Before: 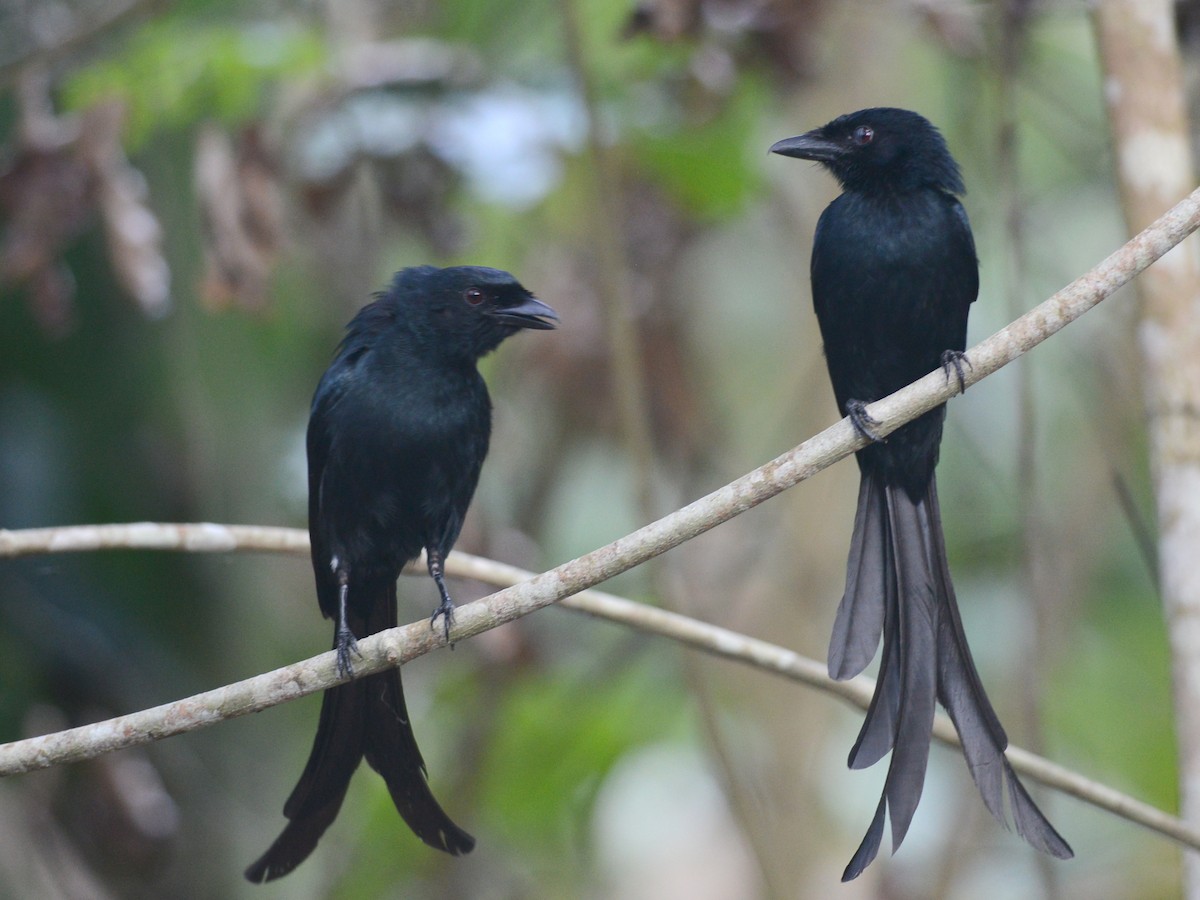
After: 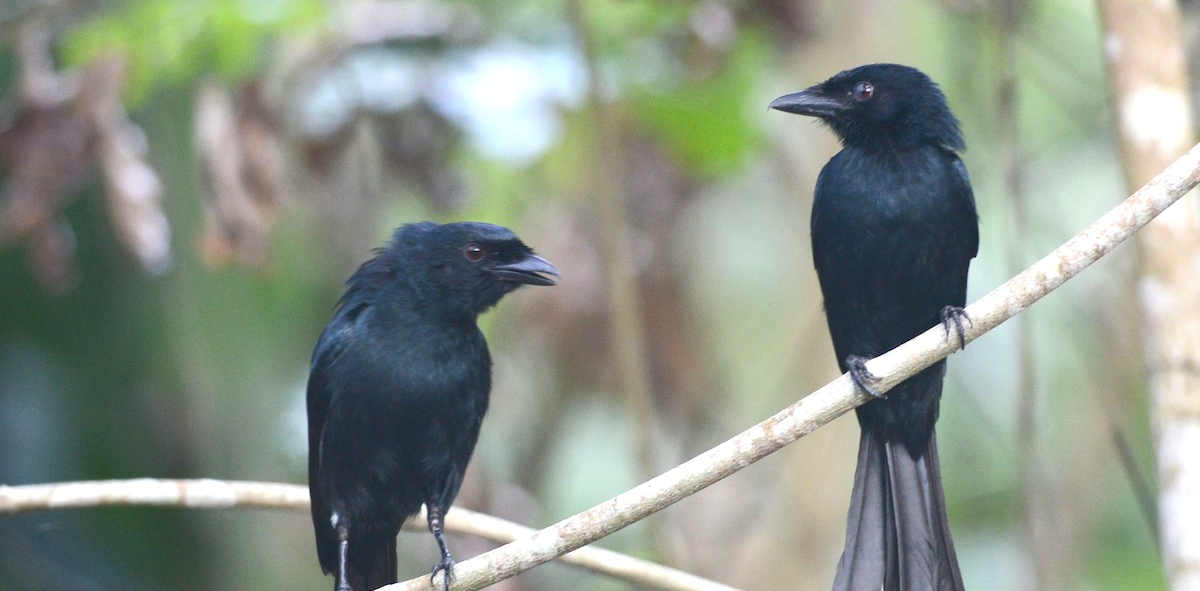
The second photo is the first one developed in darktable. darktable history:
crop and rotate: top 4.972%, bottom 29.293%
exposure: exposure 0.782 EV, compensate exposure bias true, compensate highlight preservation false
